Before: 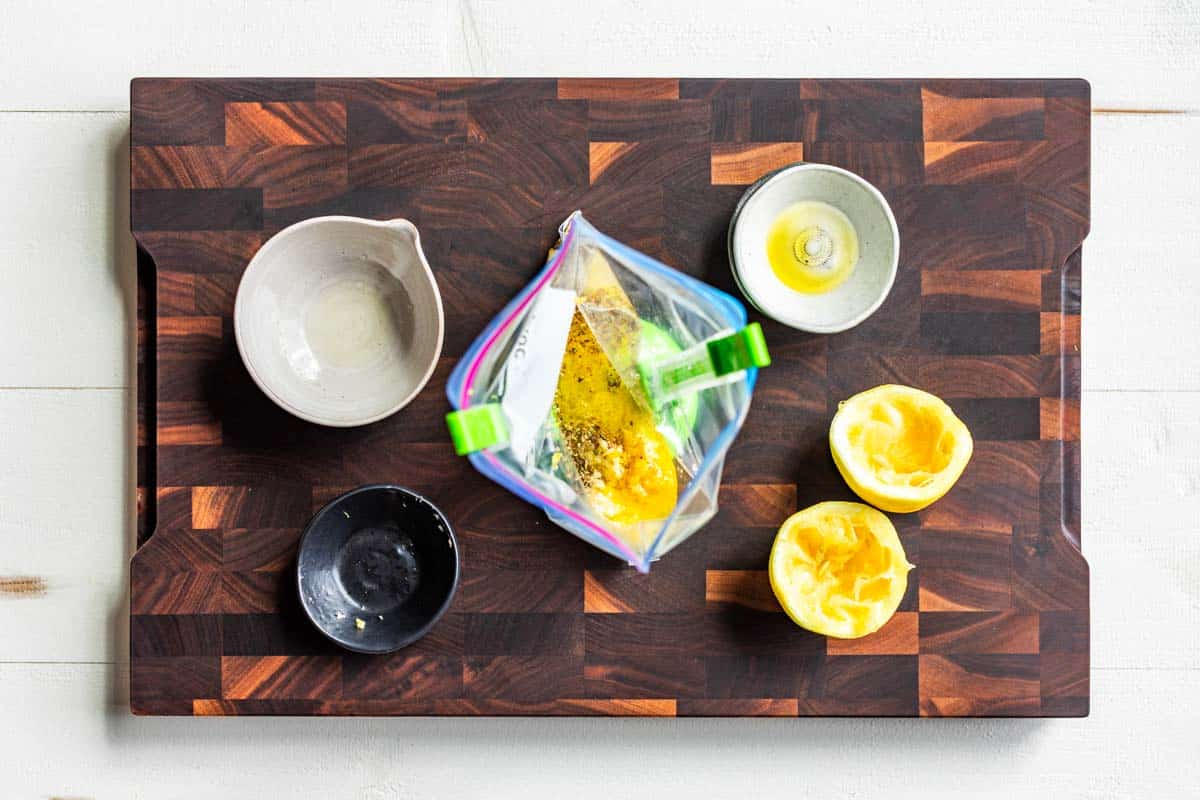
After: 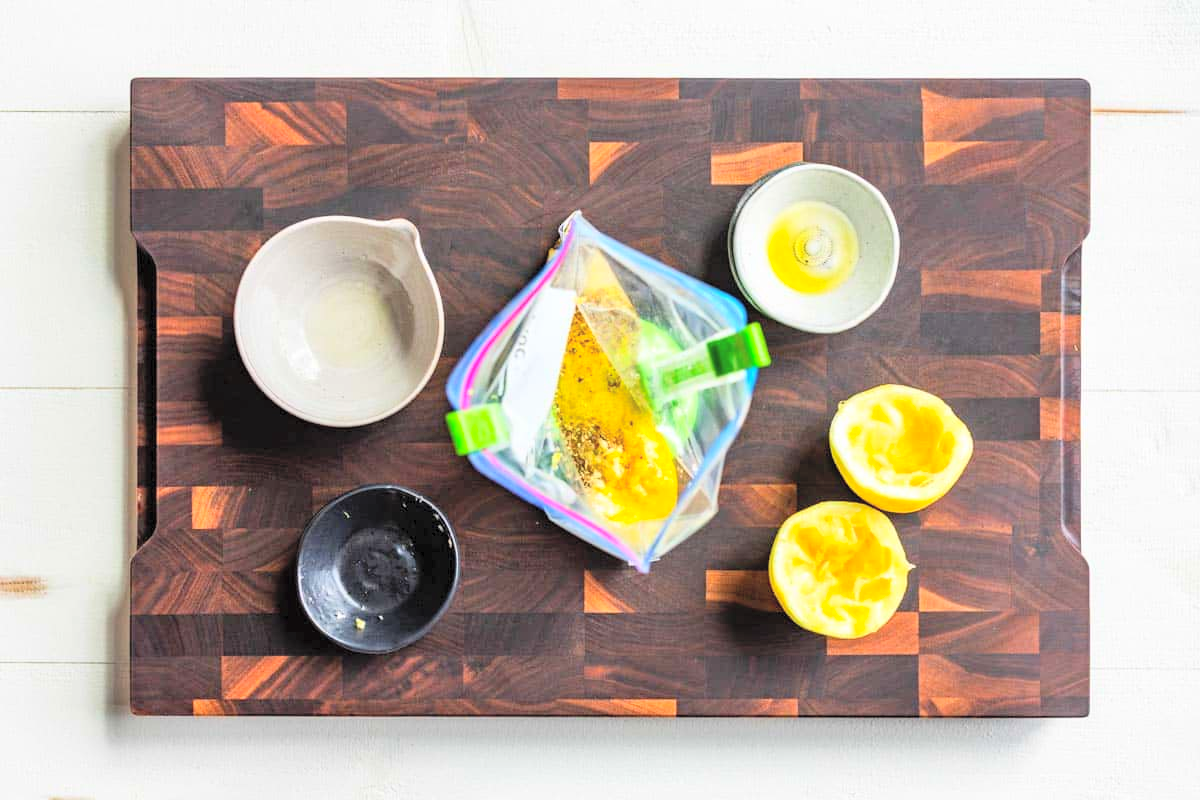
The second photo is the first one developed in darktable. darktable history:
contrast brightness saturation: contrast 0.104, brightness 0.3, saturation 0.14
